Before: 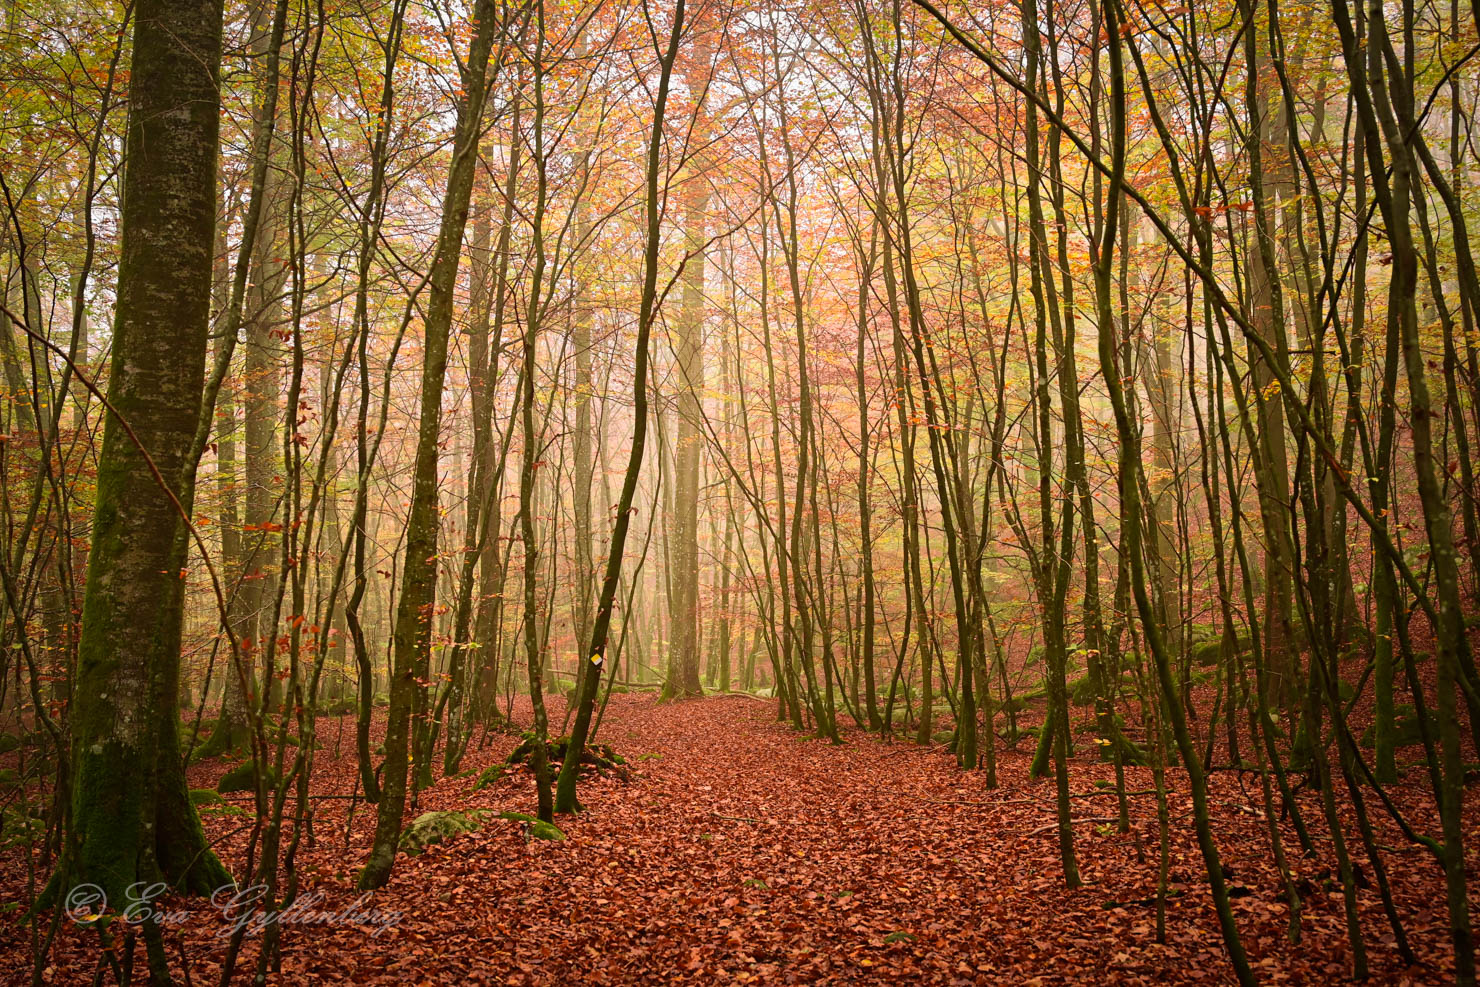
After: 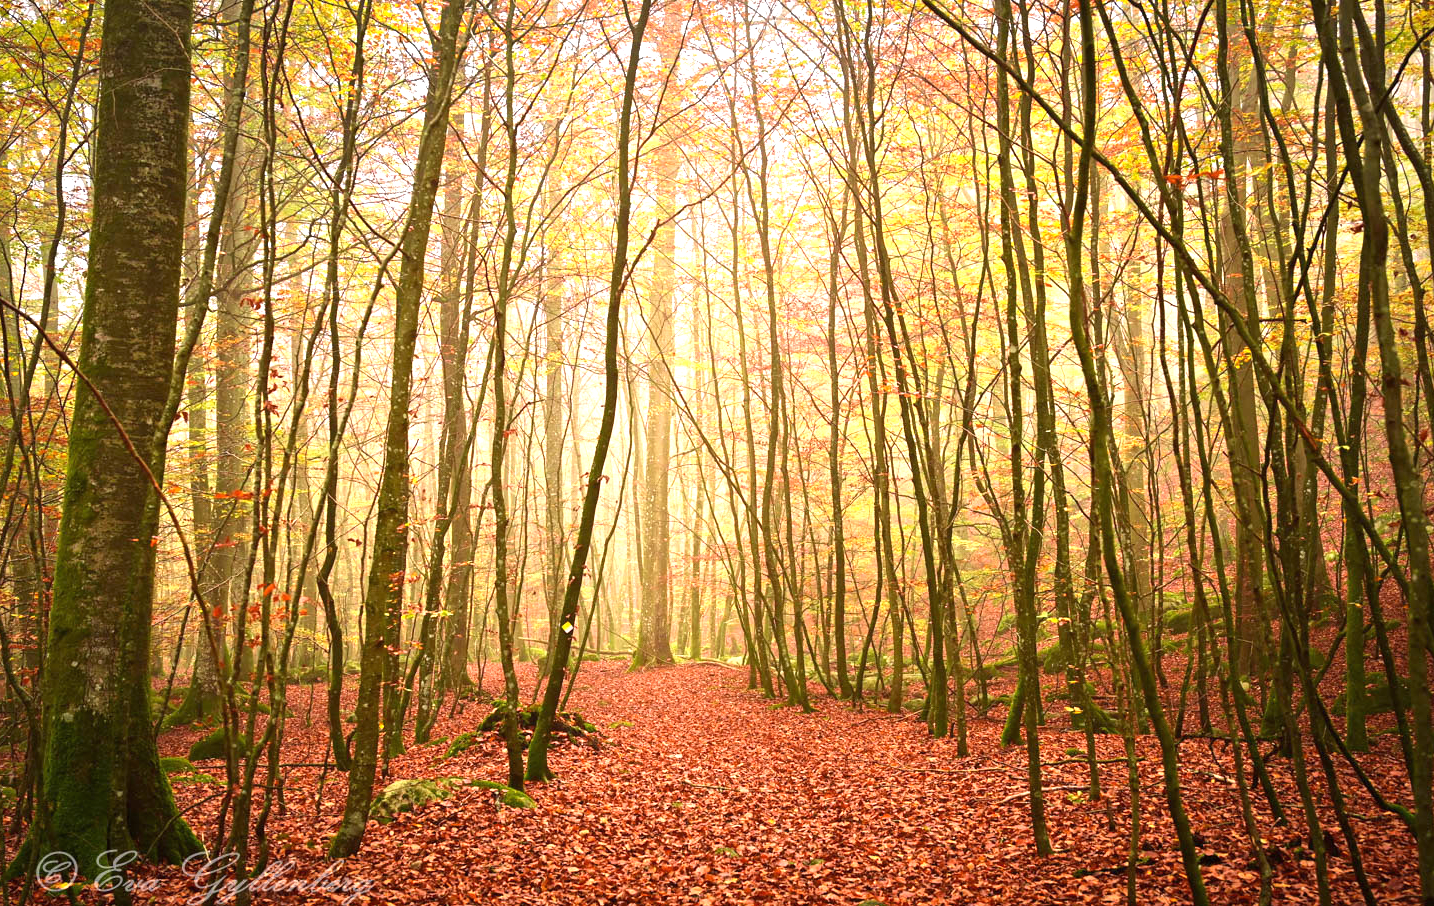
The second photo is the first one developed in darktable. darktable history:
crop: left 1.964%, top 3.251%, right 1.122%, bottom 4.933%
exposure: black level correction 0, exposure 1.1 EV, compensate exposure bias true, compensate highlight preservation false
